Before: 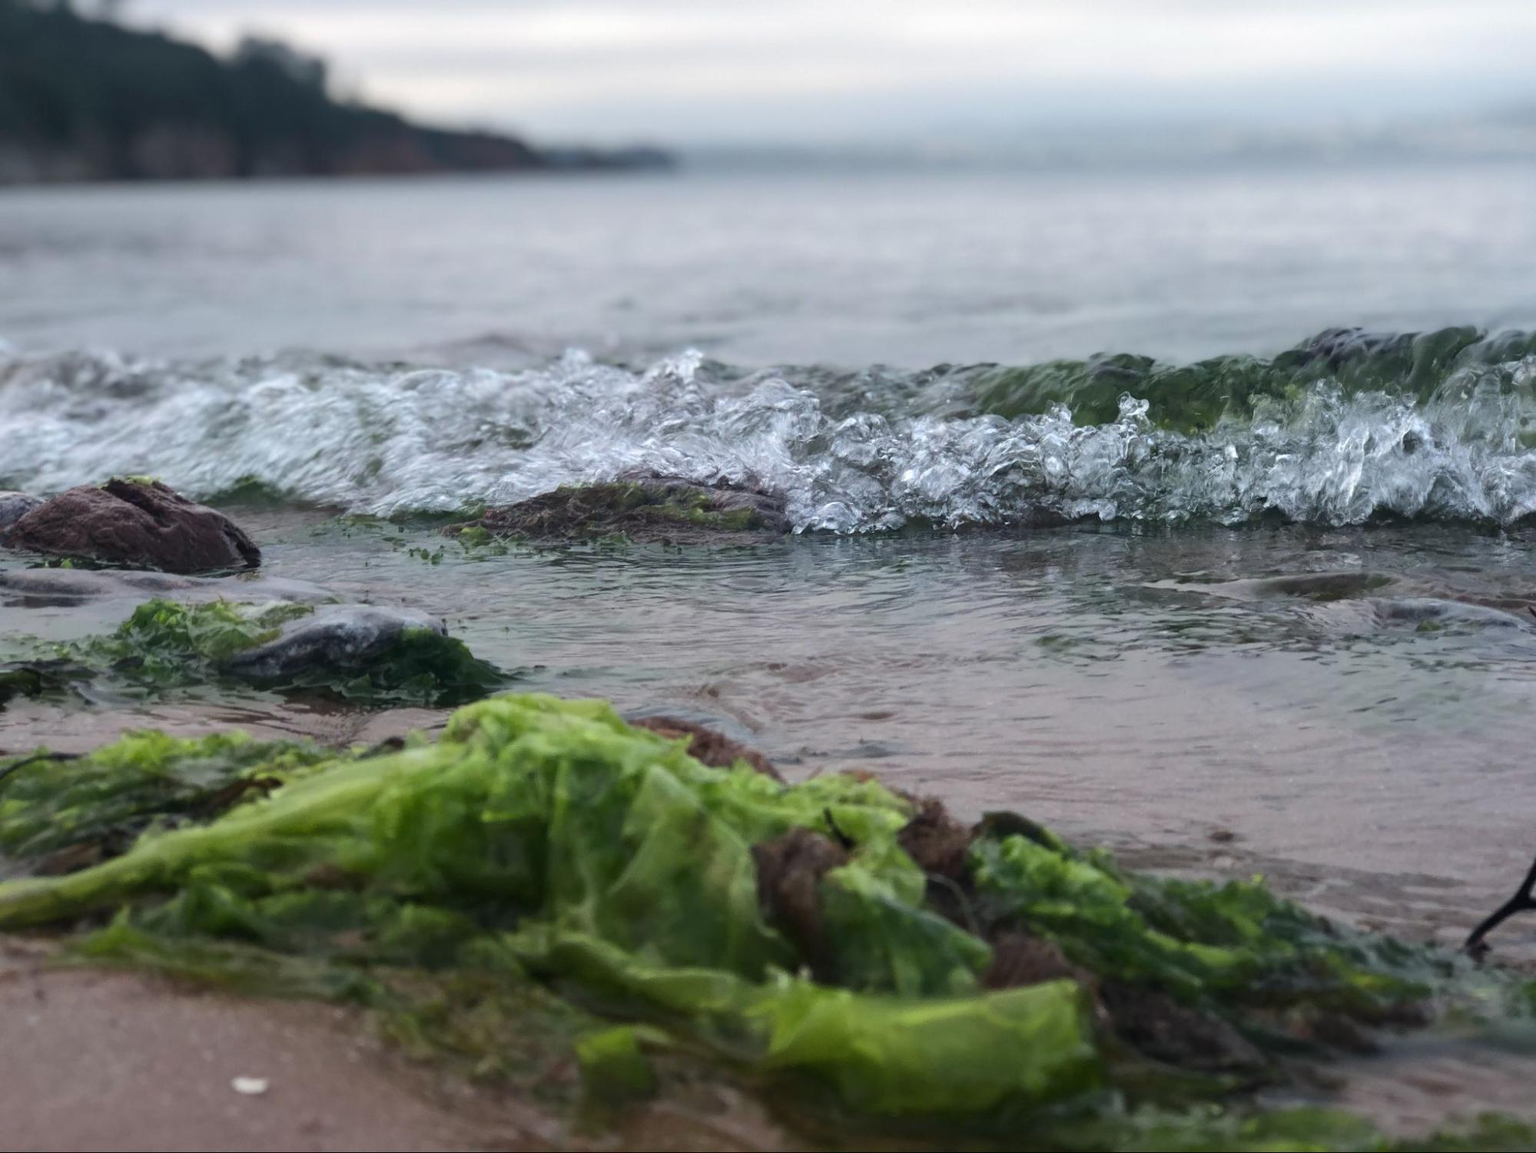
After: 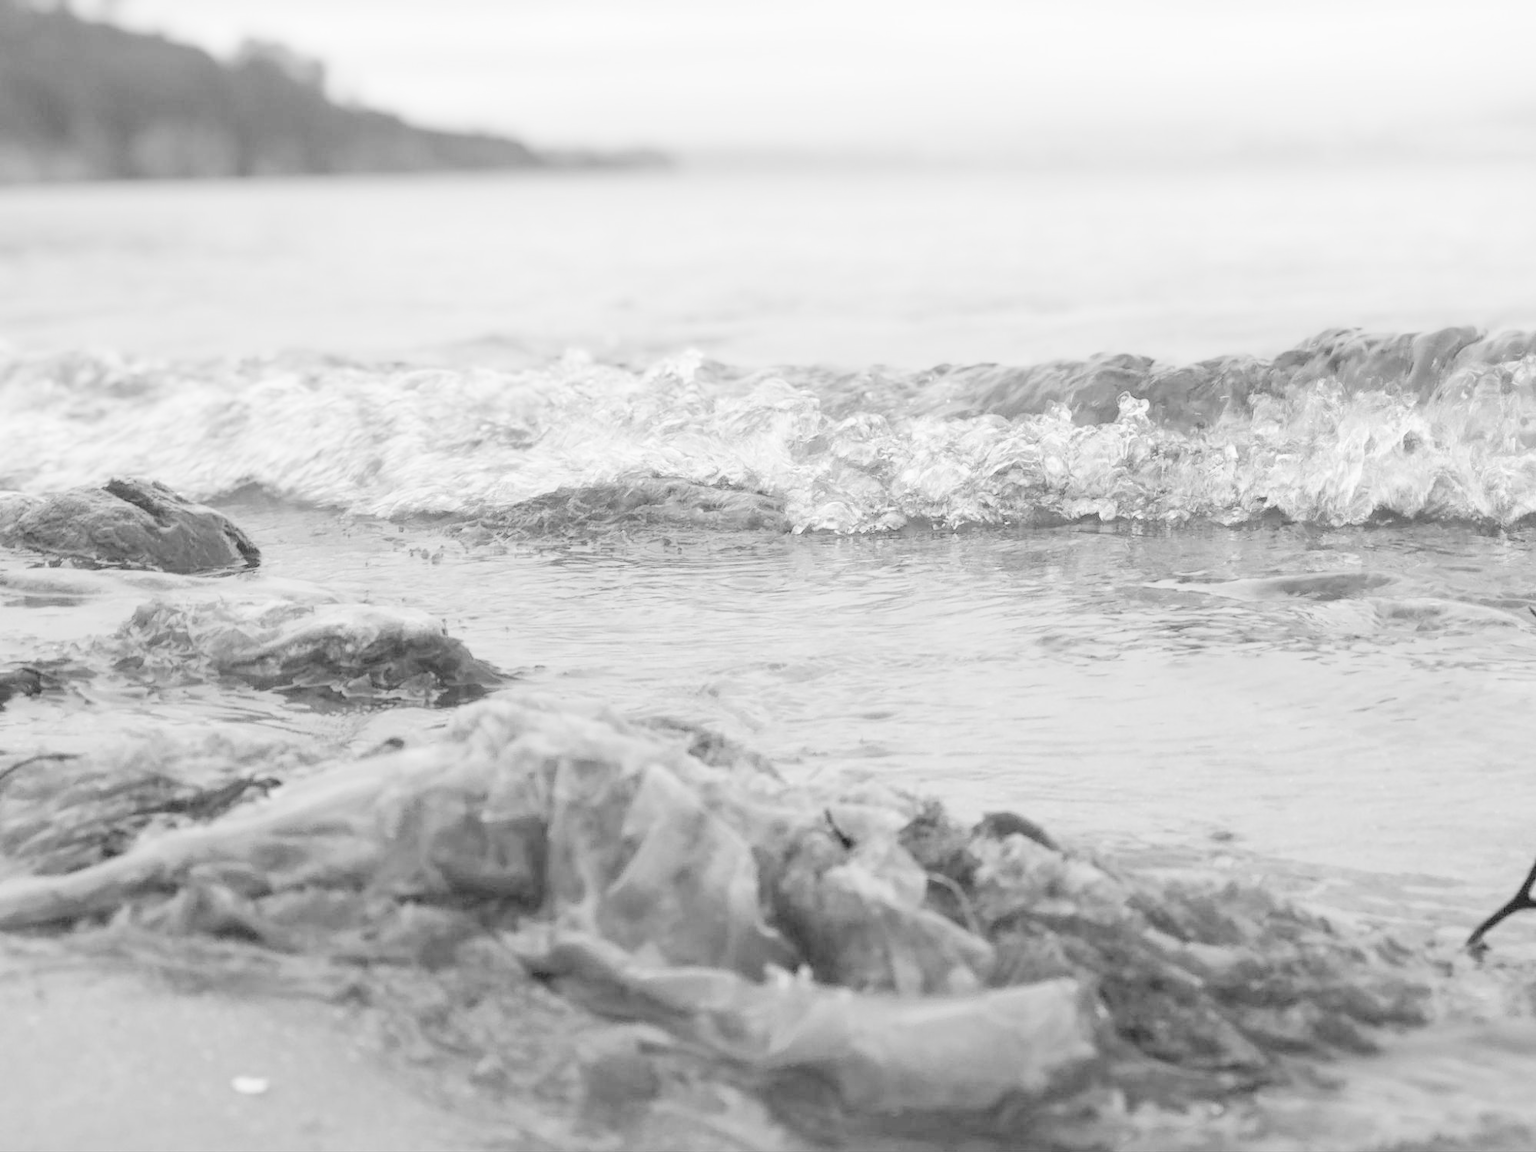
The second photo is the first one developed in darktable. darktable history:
tone curve: curves: ch0 [(0, 0) (0.003, 0) (0.011, 0.001) (0.025, 0.003) (0.044, 0.005) (0.069, 0.013) (0.1, 0.024) (0.136, 0.04) (0.177, 0.087) (0.224, 0.148) (0.277, 0.238) (0.335, 0.335) (0.399, 0.43) (0.468, 0.524) (0.543, 0.621) (0.623, 0.712) (0.709, 0.788) (0.801, 0.867) (0.898, 0.947) (1, 1)], preserve colors none
color look up table: target L [92.16, 84.34, 63.66, 68.78, 56.4, 75.47, 59.13, 68.78, 62.54, 57.4, 48.84, 36.15, 31.34, 26.77, 5.063, 200.73, 81.24, 61.86, 81.64, 51.85, 47.34, 46.75, 40.52, 41.7, 45.56, 29.09, 21.95, 22.19, 87.37, 86.99, 71.73, 74.65, 63.22, 63.22, 51.85, 65.39, 42.89, 52.76, 39.93, 53.07, 39.93, 39.93, 18.21, 19.49, 79.61, 81.24, 63.66, 54.89, 32.11], target a [-0.005, 0 ×6, 0.001, 0, 0, 0.001 ×5, 0 ×5, 0.001 ×9, 0 ×4, 0.012, 0.001, 0, 0.001 ×4, 0.002, 0.001, 0.001, 0.001, 0, 0.001, 0, 0.002, 0.001], target b [0.044, 0.003, 0.005, 0.004, -0.002, 0.004, 0, 0.003, 0, 0, -0.004 ×4, -0.002, -0.001, 0.004, 0, 0.004, -0.002, -0.003 ×5, -0.005, -0.005, -0.005, 0.002, 0.003, 0.004, 0.004, 0, -0.007, -0.002, 0.005, -0.003, -0.002, -0.003, -0.002, -0.004, -0.003, -0.003, -0.003, 0.004, 0.003, 0.005, -0.003, -0.004], num patches 49
